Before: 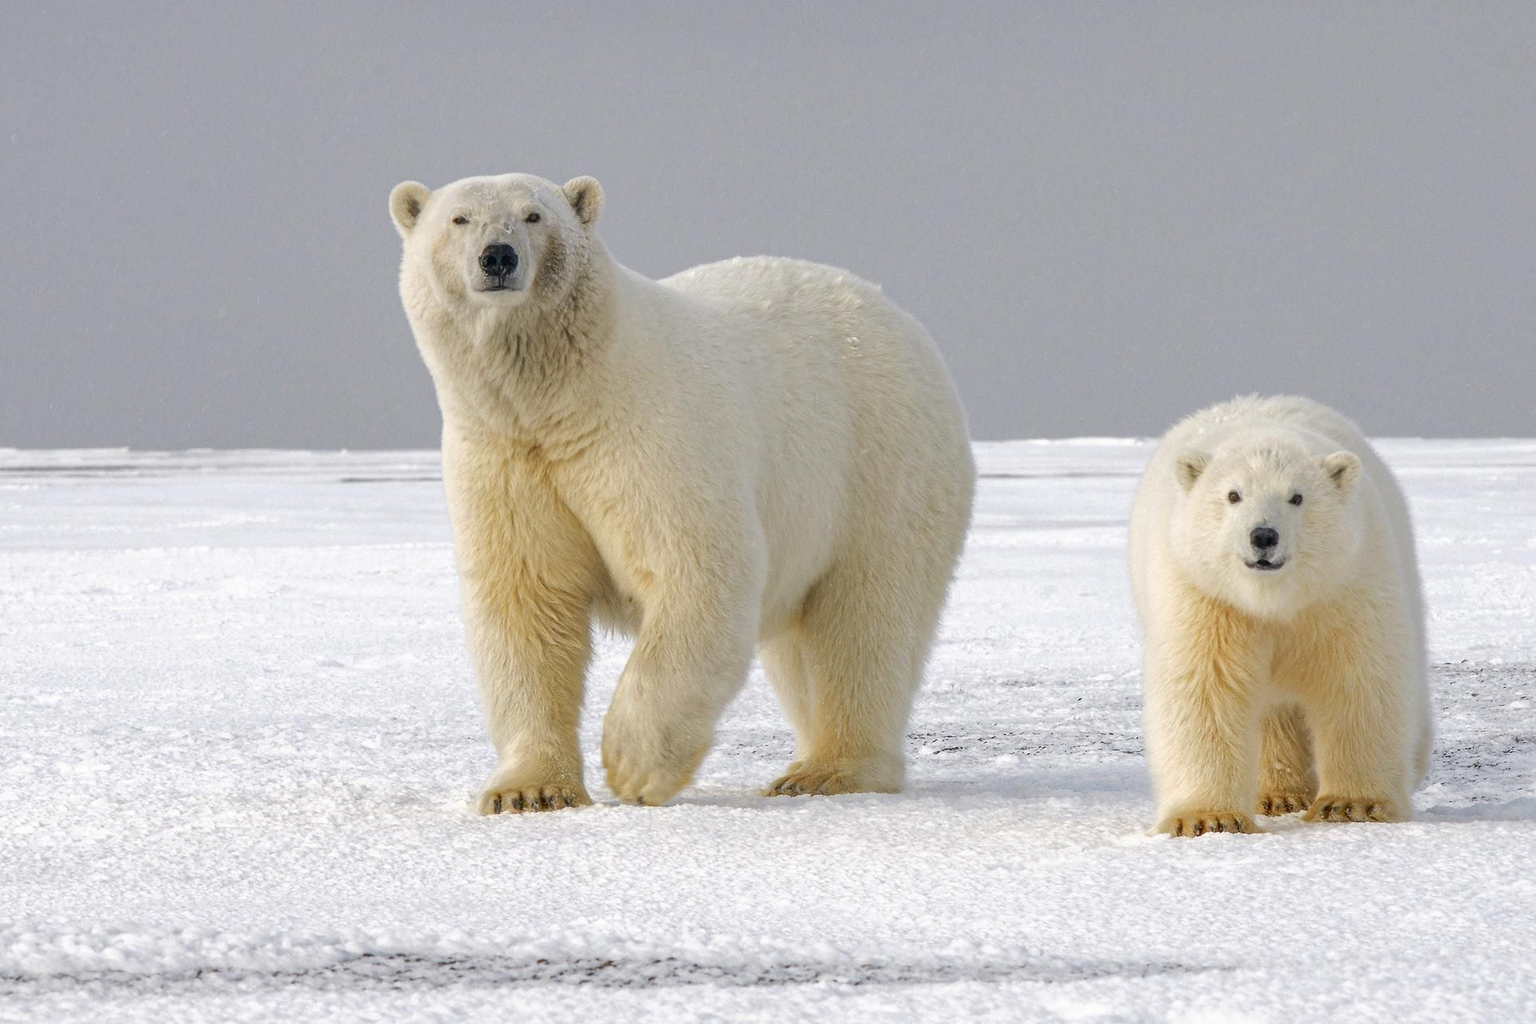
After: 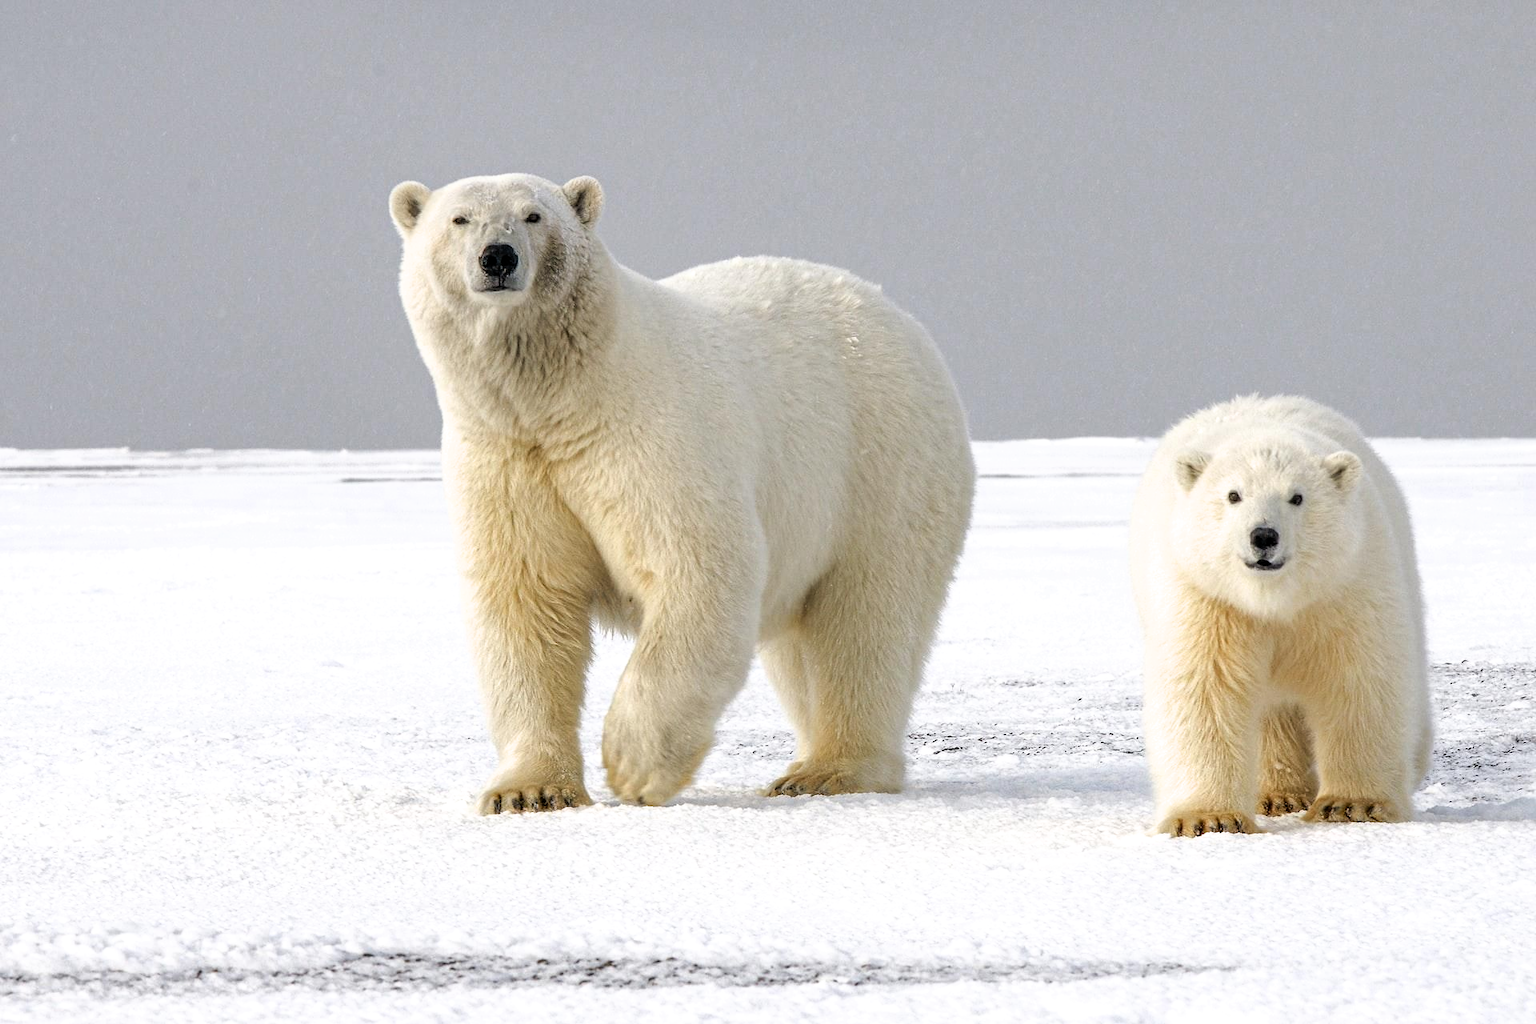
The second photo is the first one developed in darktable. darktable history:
filmic rgb: black relative exposure -8.25 EV, white relative exposure 2.2 EV, target white luminance 99.852%, hardness 7.12, latitude 75.65%, contrast 1.319, highlights saturation mix -2.97%, shadows ↔ highlights balance 30.56%
